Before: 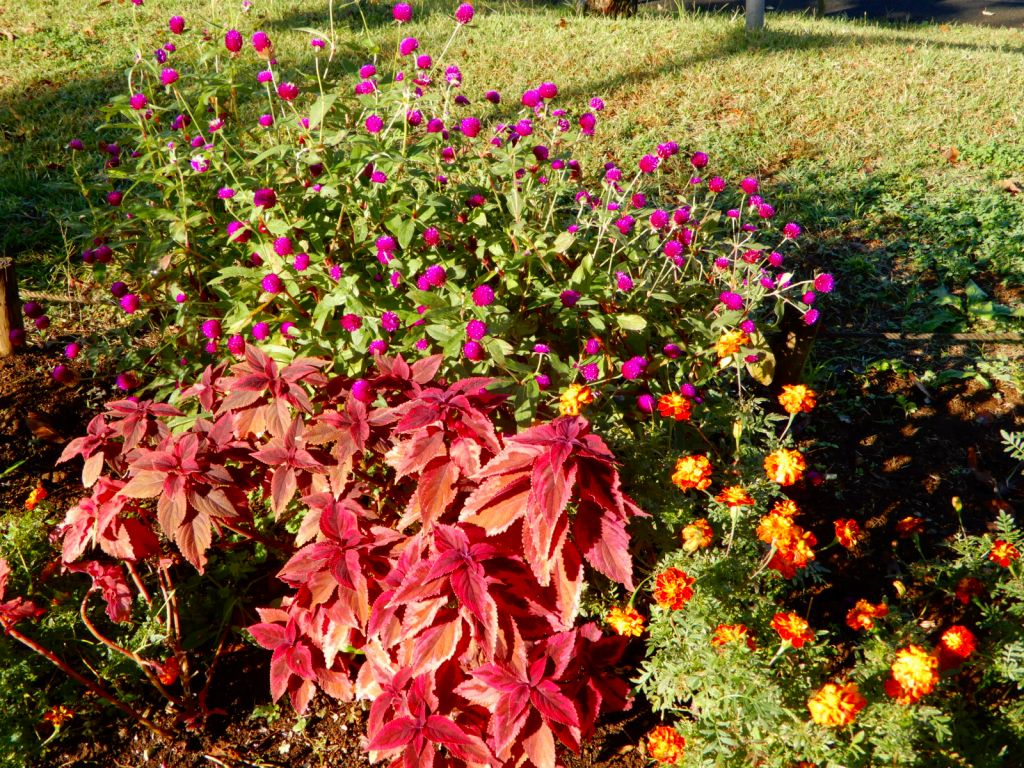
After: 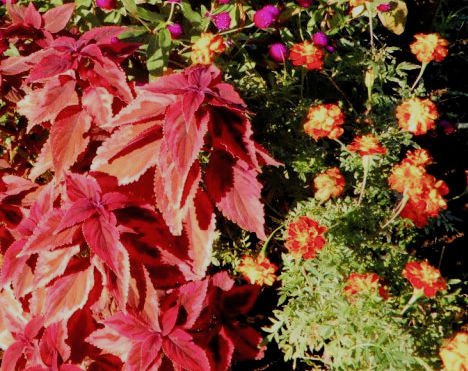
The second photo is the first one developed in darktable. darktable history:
crop: left 35.981%, top 45.736%, right 18.225%, bottom 5.93%
filmic rgb: black relative exposure -7.26 EV, white relative exposure 5.06 EV, hardness 3.22, add noise in highlights 0, preserve chrominance max RGB, color science v3 (2019), use custom middle-gray values true, iterations of high-quality reconstruction 0, contrast in highlights soft
